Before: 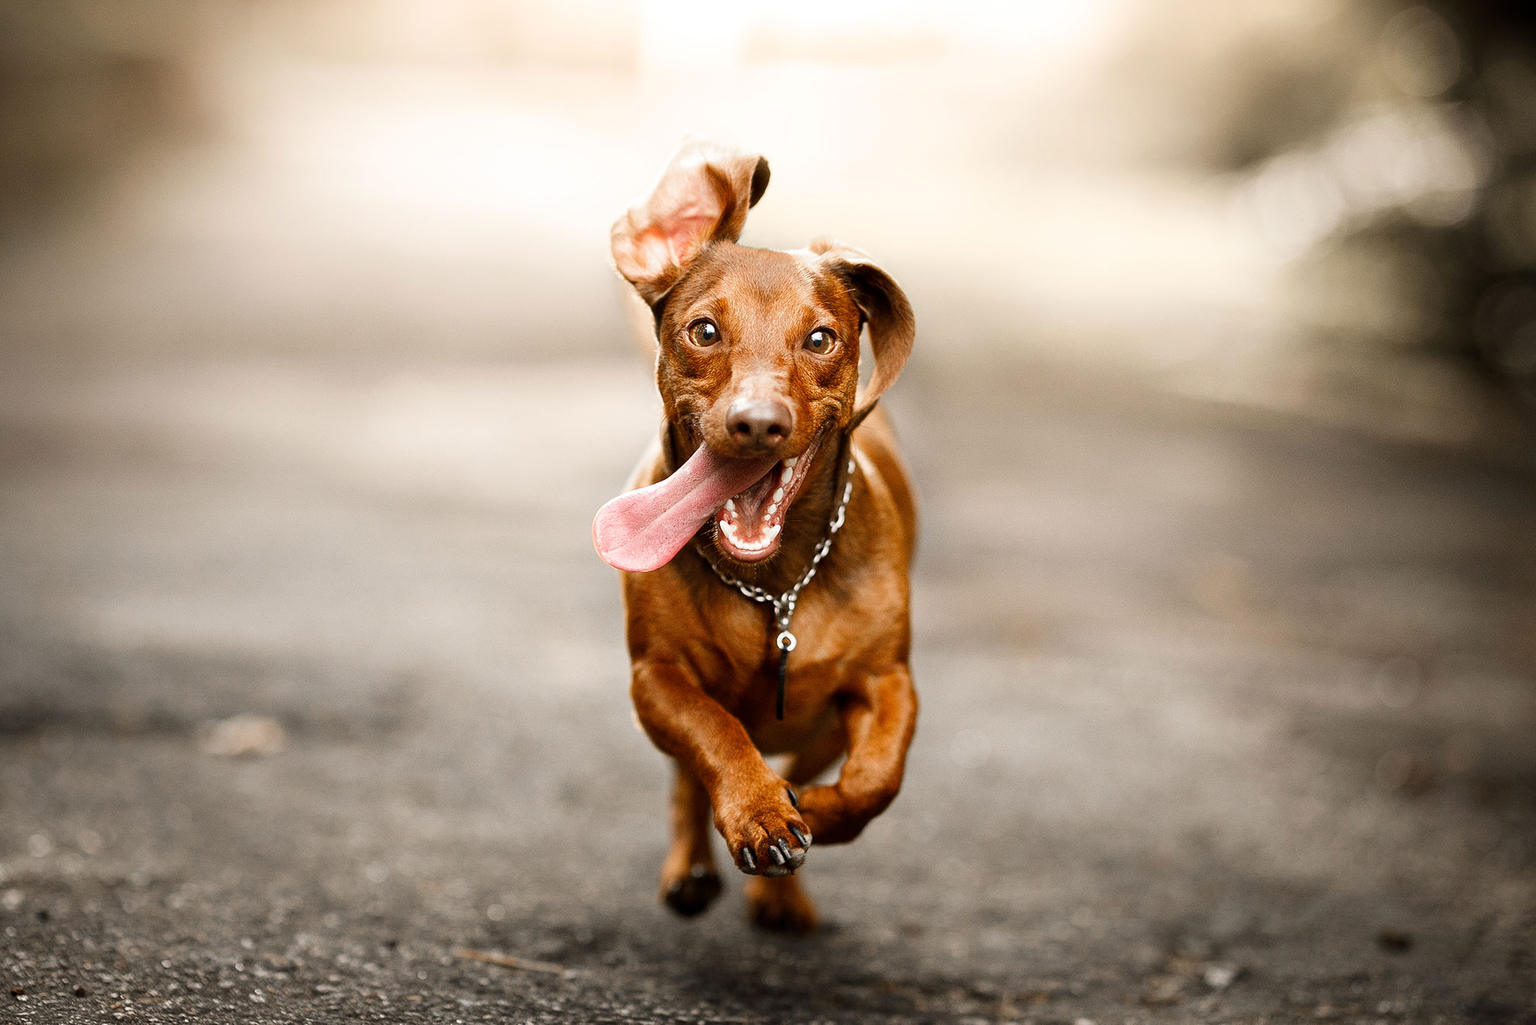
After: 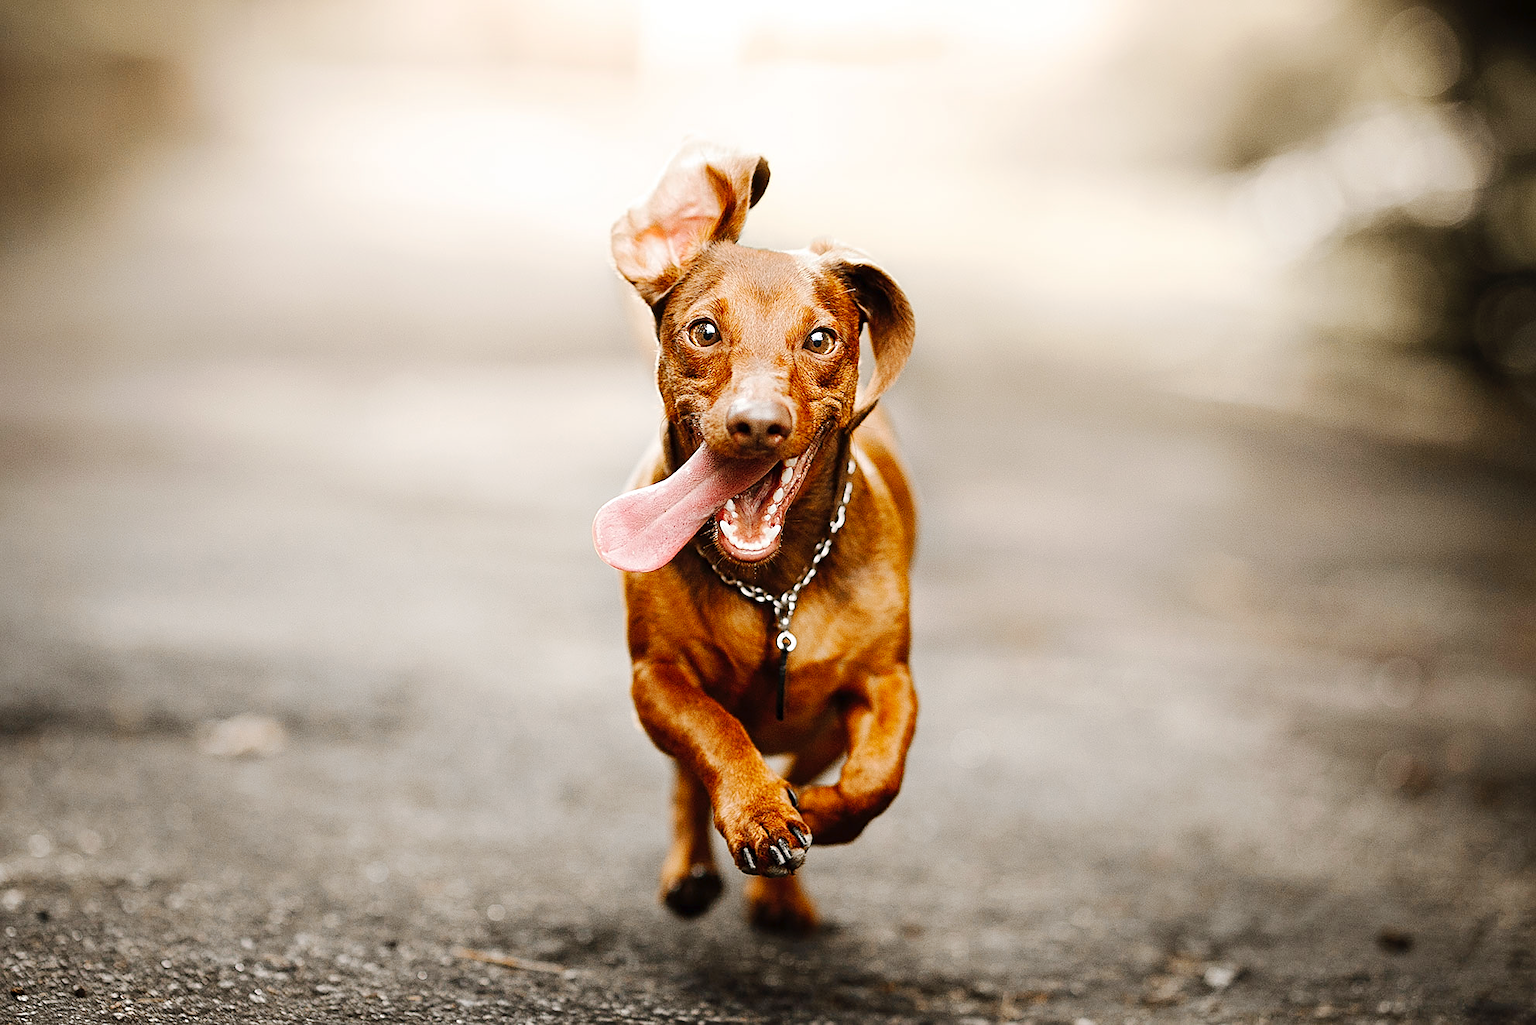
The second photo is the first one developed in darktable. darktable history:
sharpen: on, module defaults
tone curve: curves: ch0 [(0, 0) (0.003, 0.012) (0.011, 0.02) (0.025, 0.032) (0.044, 0.046) (0.069, 0.06) (0.1, 0.09) (0.136, 0.133) (0.177, 0.182) (0.224, 0.247) (0.277, 0.316) (0.335, 0.396) (0.399, 0.48) (0.468, 0.568) (0.543, 0.646) (0.623, 0.717) (0.709, 0.777) (0.801, 0.846) (0.898, 0.912) (1, 1)], preserve colors none
